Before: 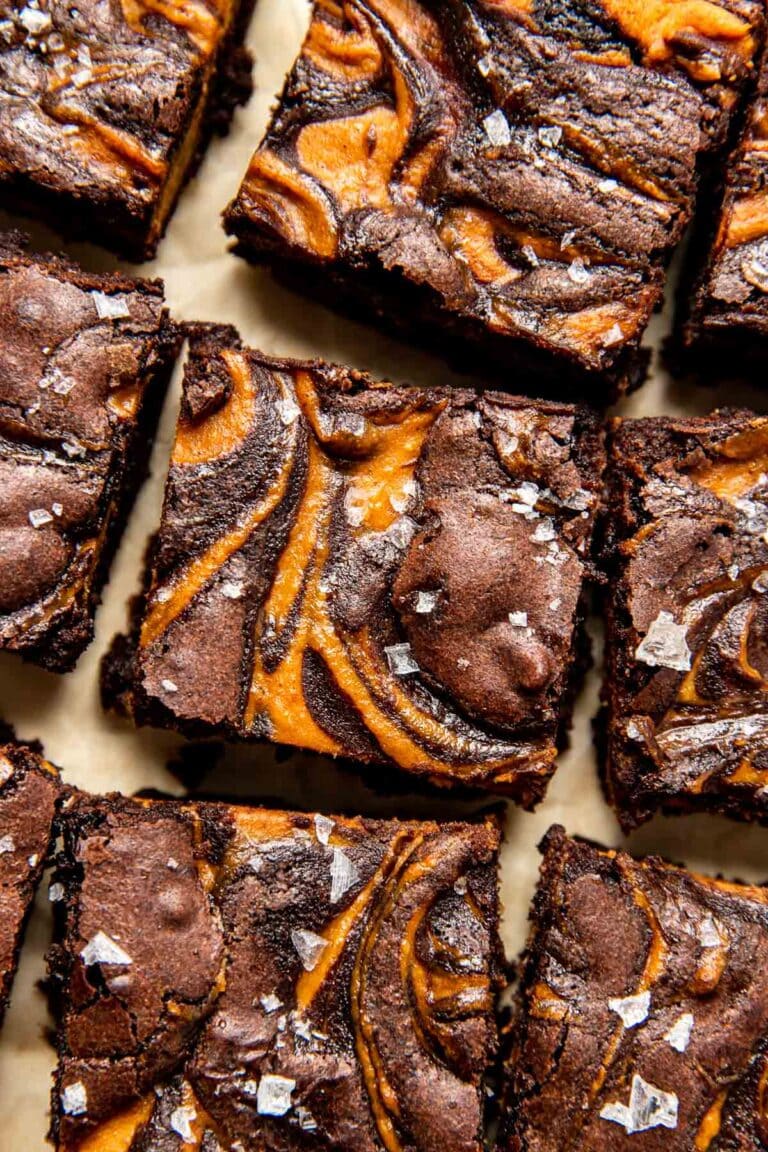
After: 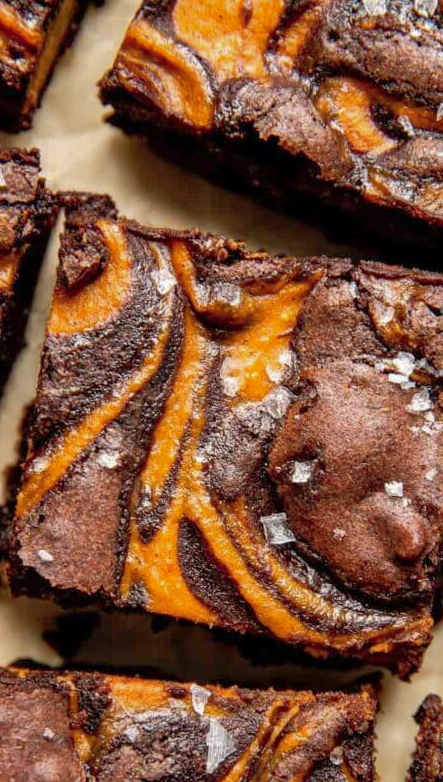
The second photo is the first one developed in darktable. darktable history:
crop: left 16.235%, top 11.334%, right 26.069%, bottom 20.757%
shadows and highlights: on, module defaults
